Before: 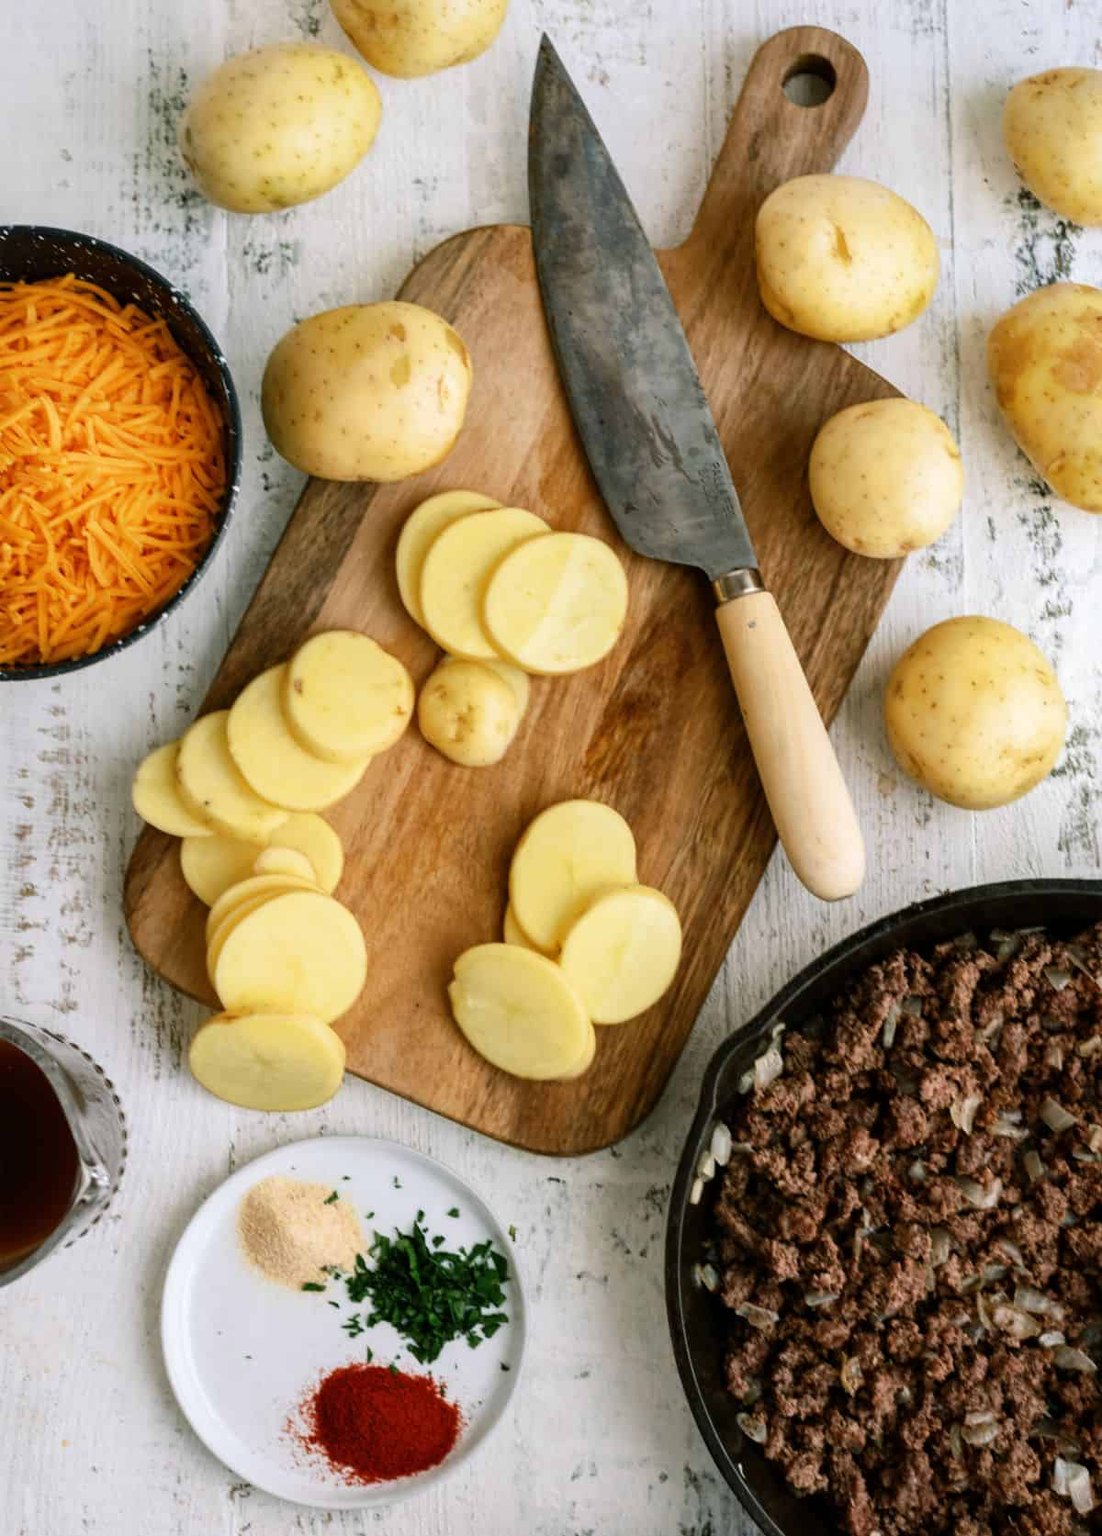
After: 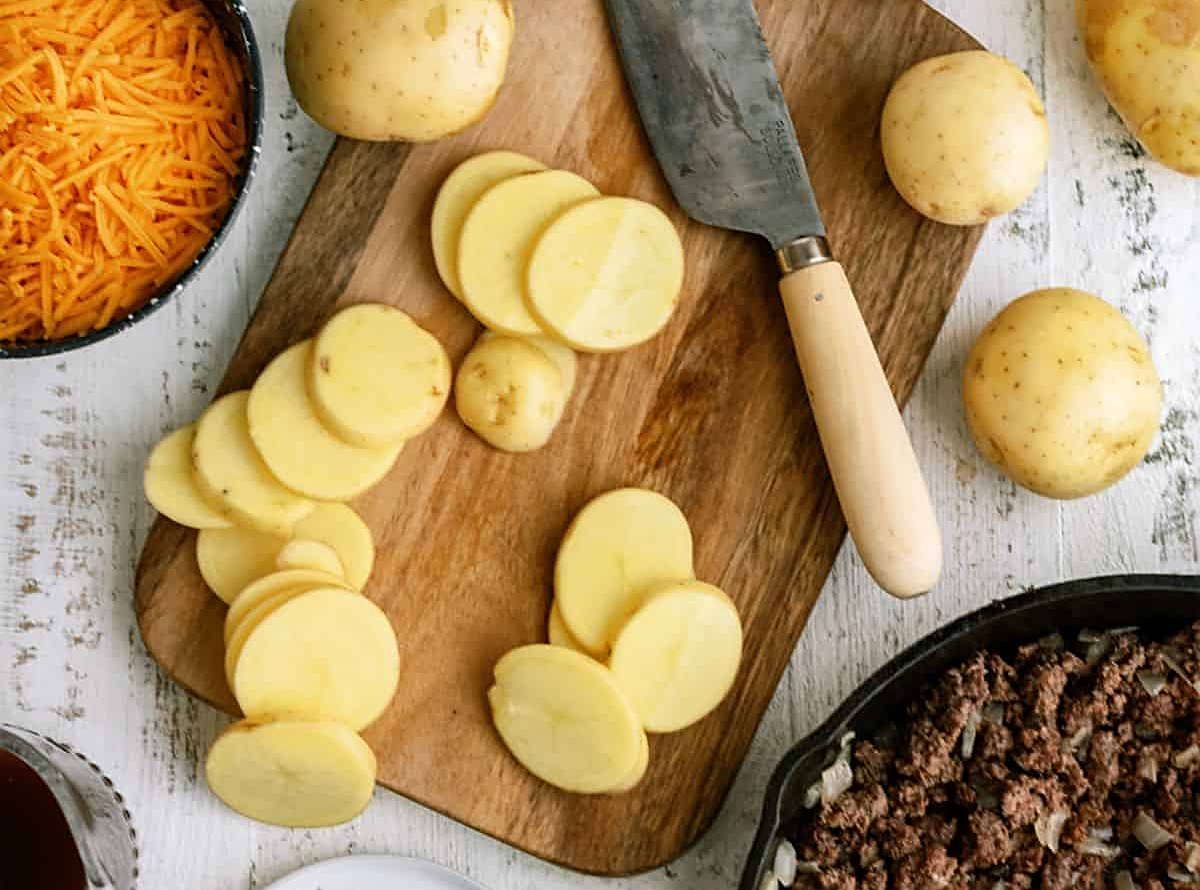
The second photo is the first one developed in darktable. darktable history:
sharpen: on, module defaults
crop and rotate: top 22.936%, bottom 23.828%
